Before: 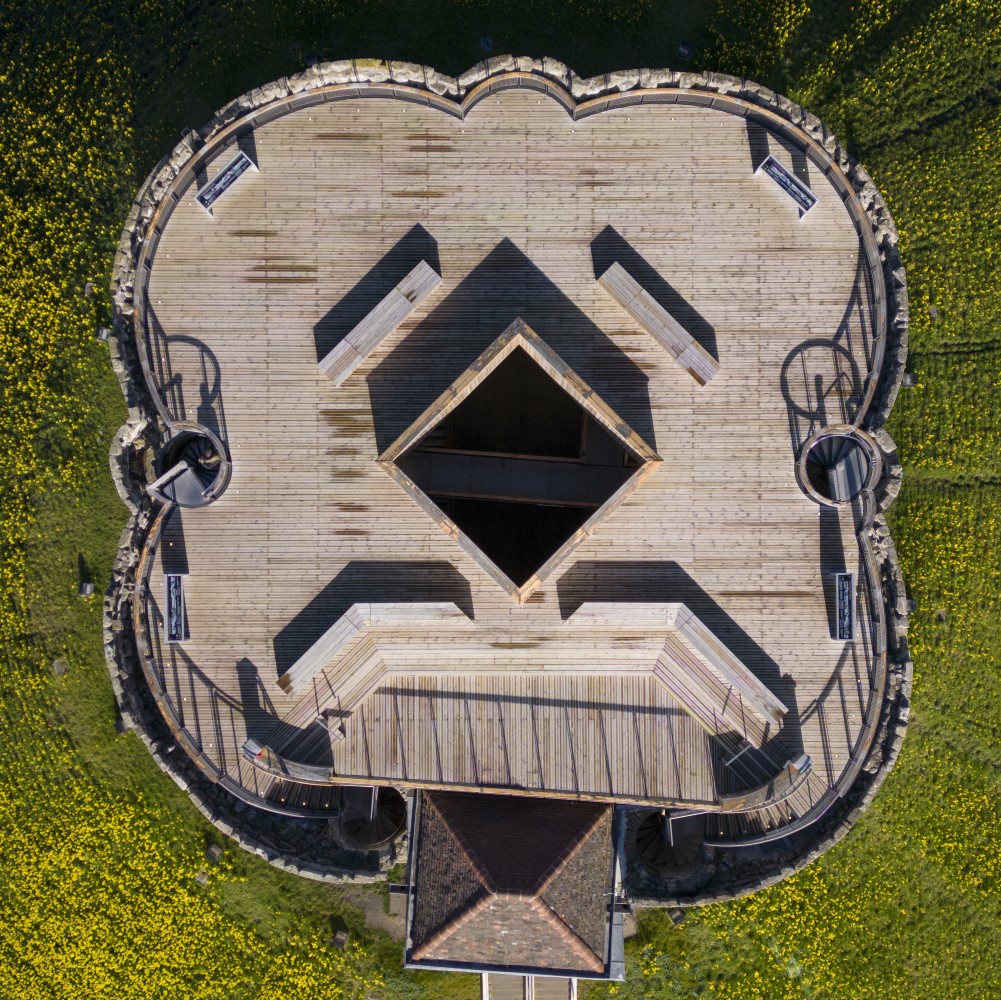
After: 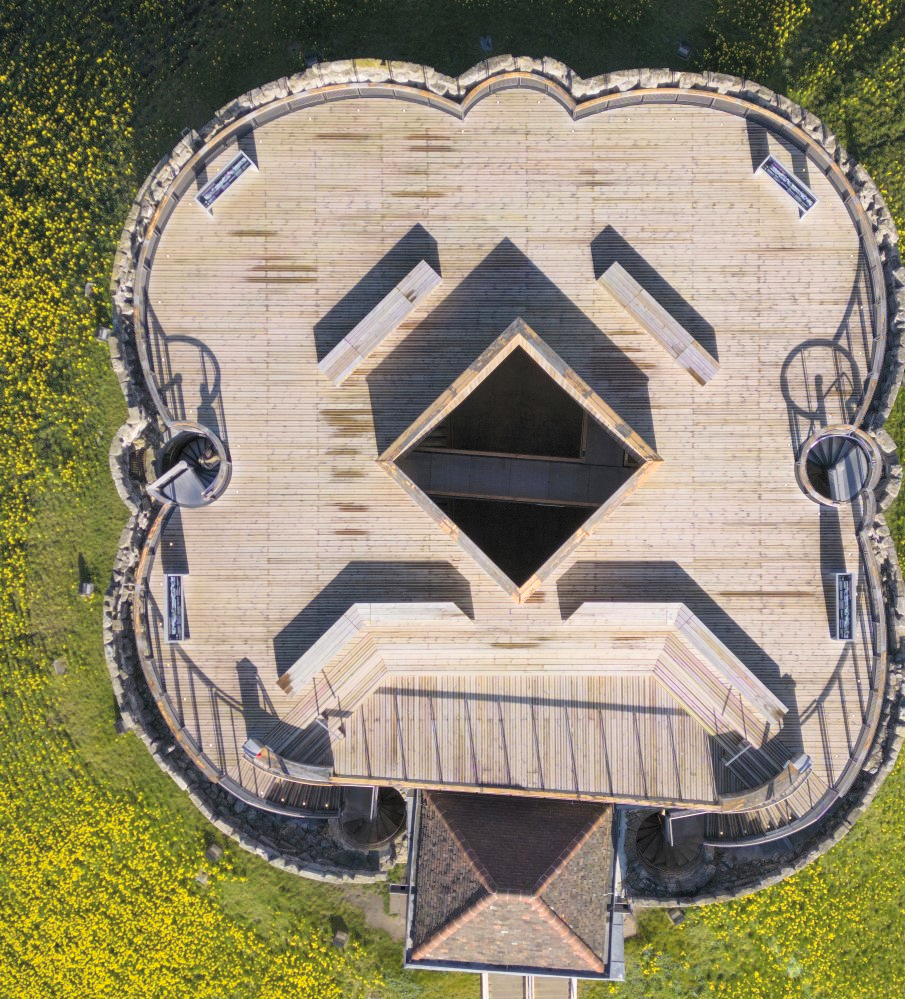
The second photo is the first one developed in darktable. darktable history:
crop: right 9.515%, bottom 0.033%
contrast brightness saturation: contrast 0.103, brightness 0.308, saturation 0.149
